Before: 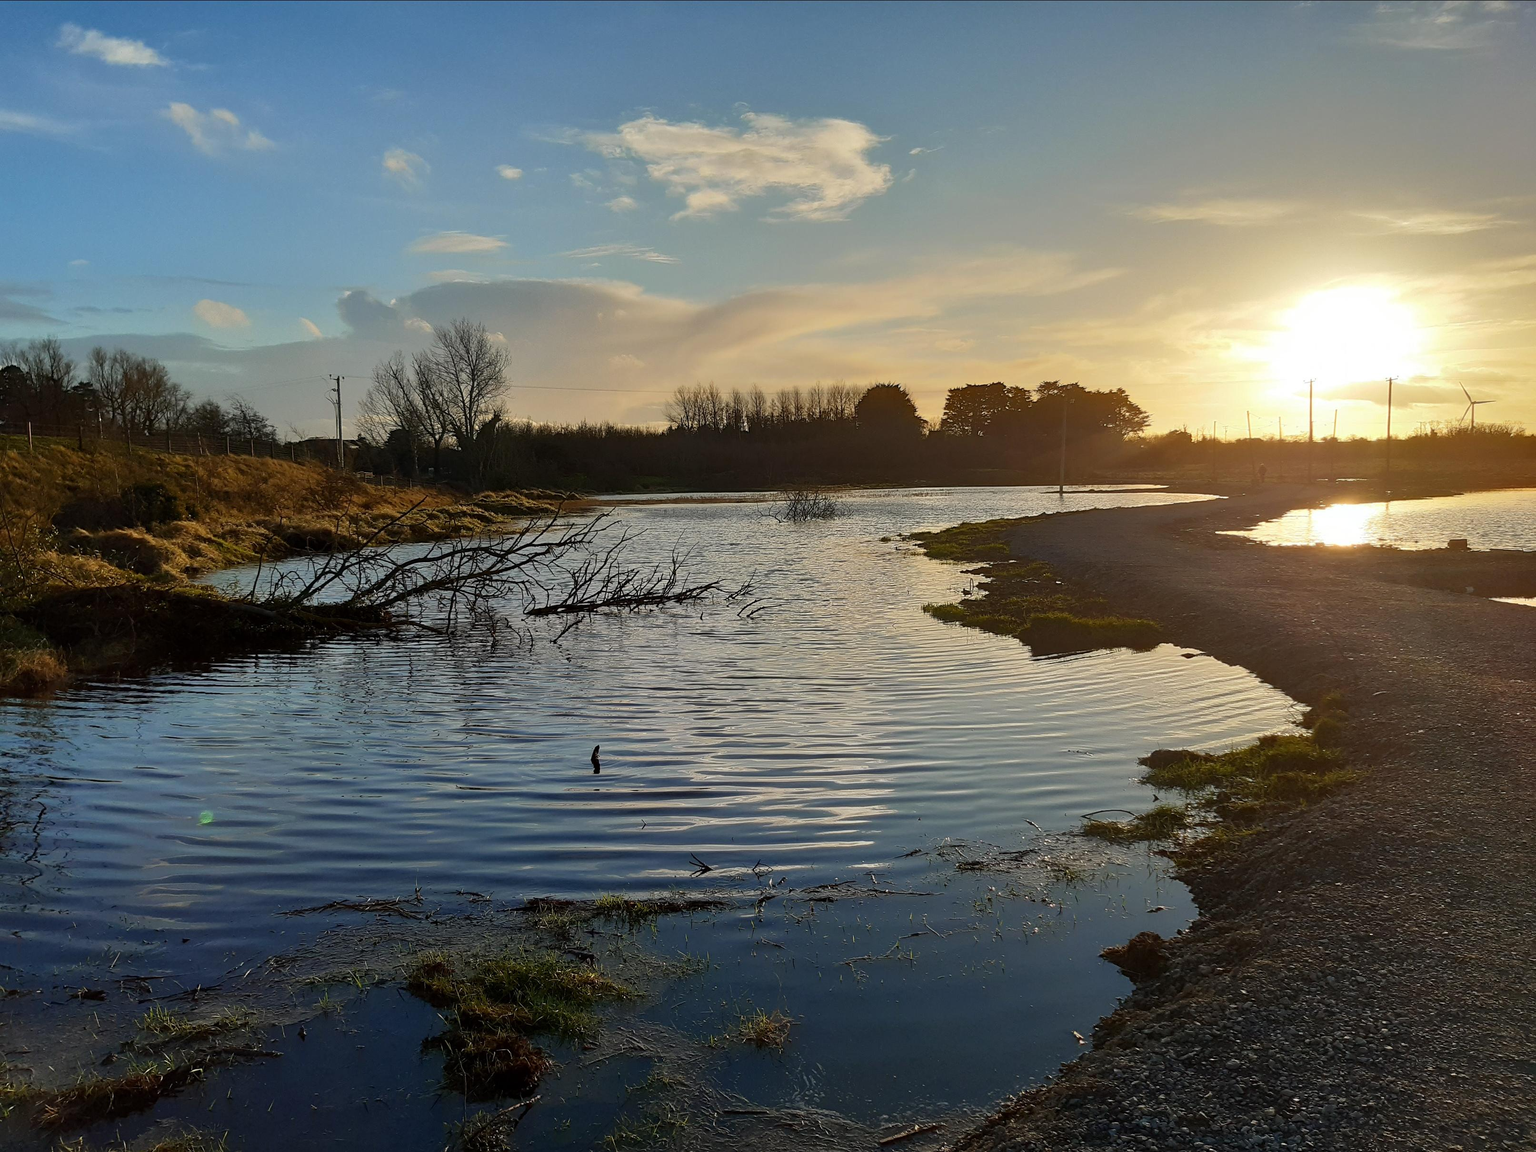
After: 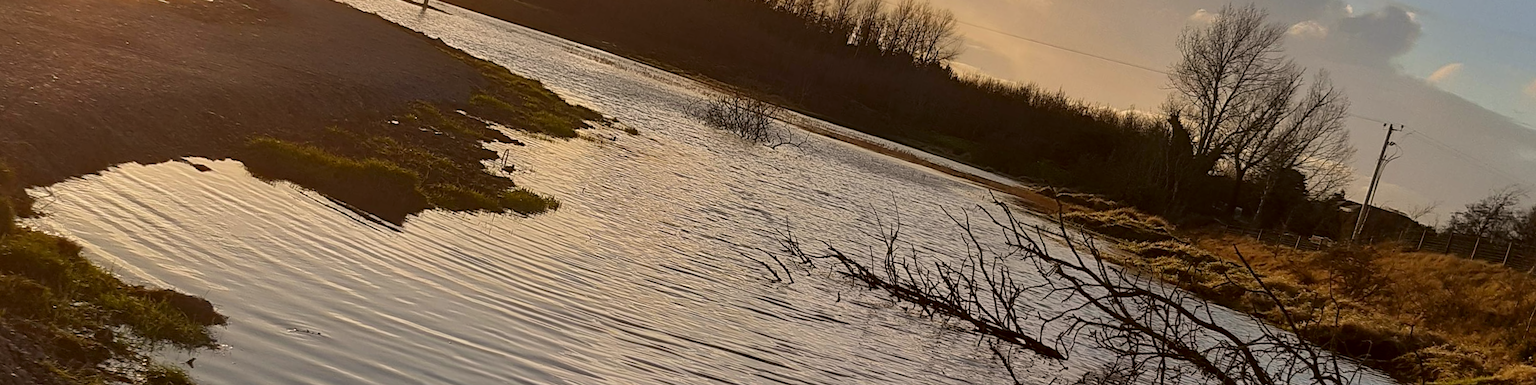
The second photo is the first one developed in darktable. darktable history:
crop and rotate: angle 16.12°, top 30.835%, bottom 35.653%
color correction: highlights a* 6.27, highlights b* 8.19, shadows a* 5.94, shadows b* 7.23, saturation 0.9
